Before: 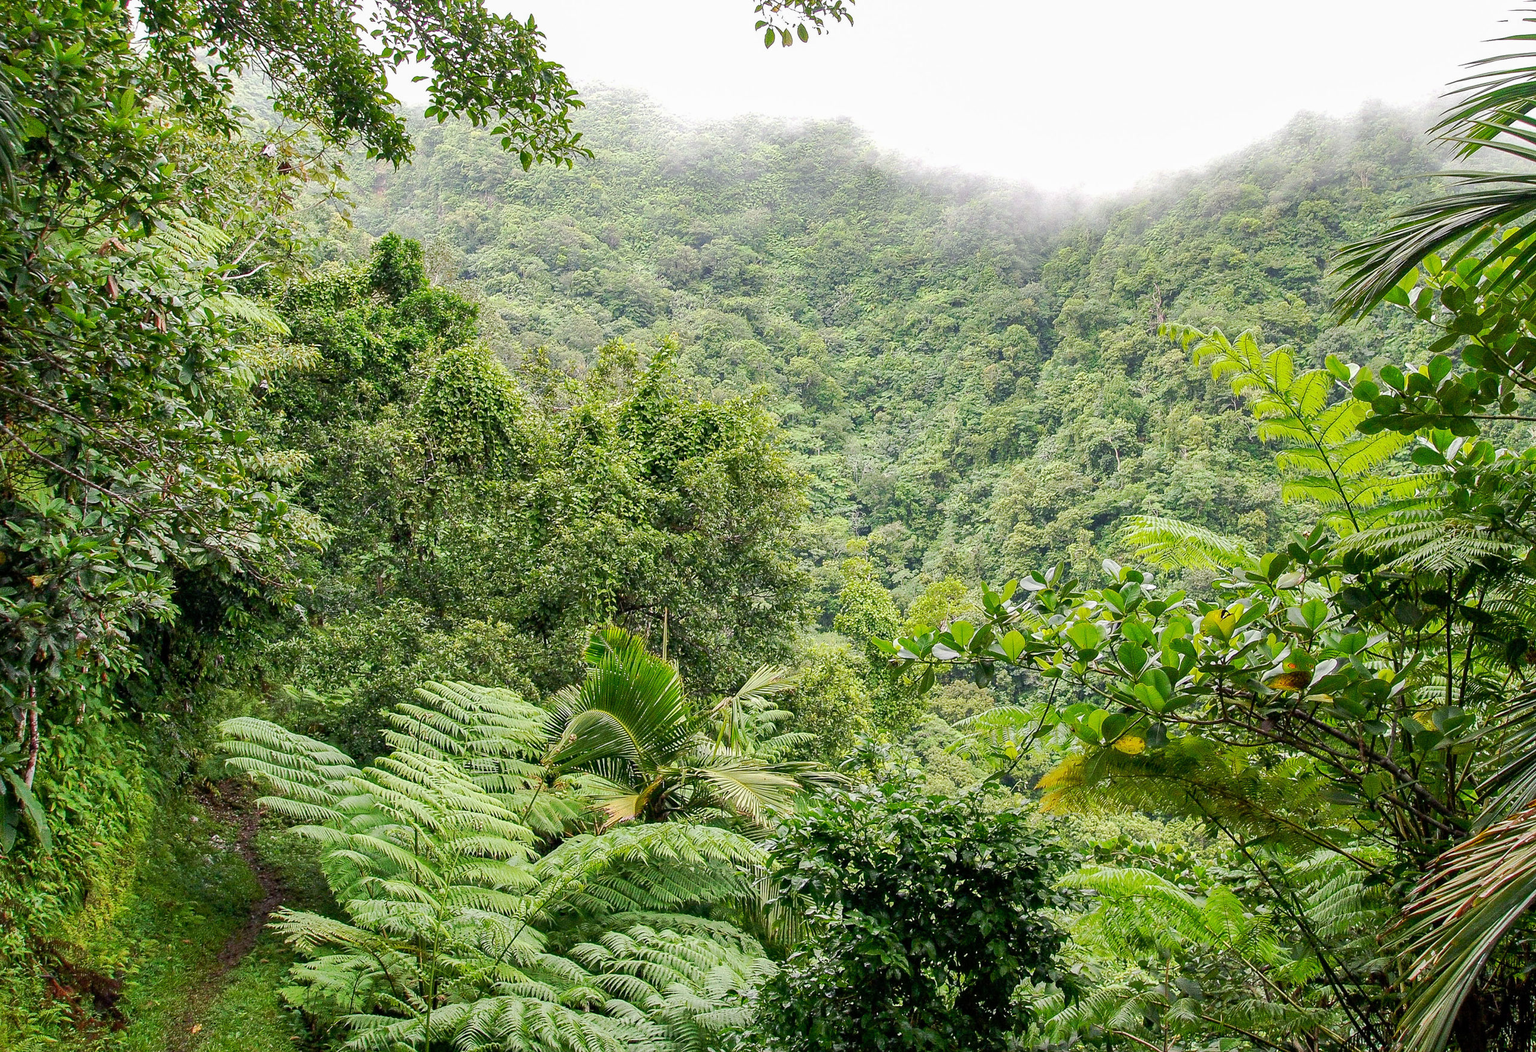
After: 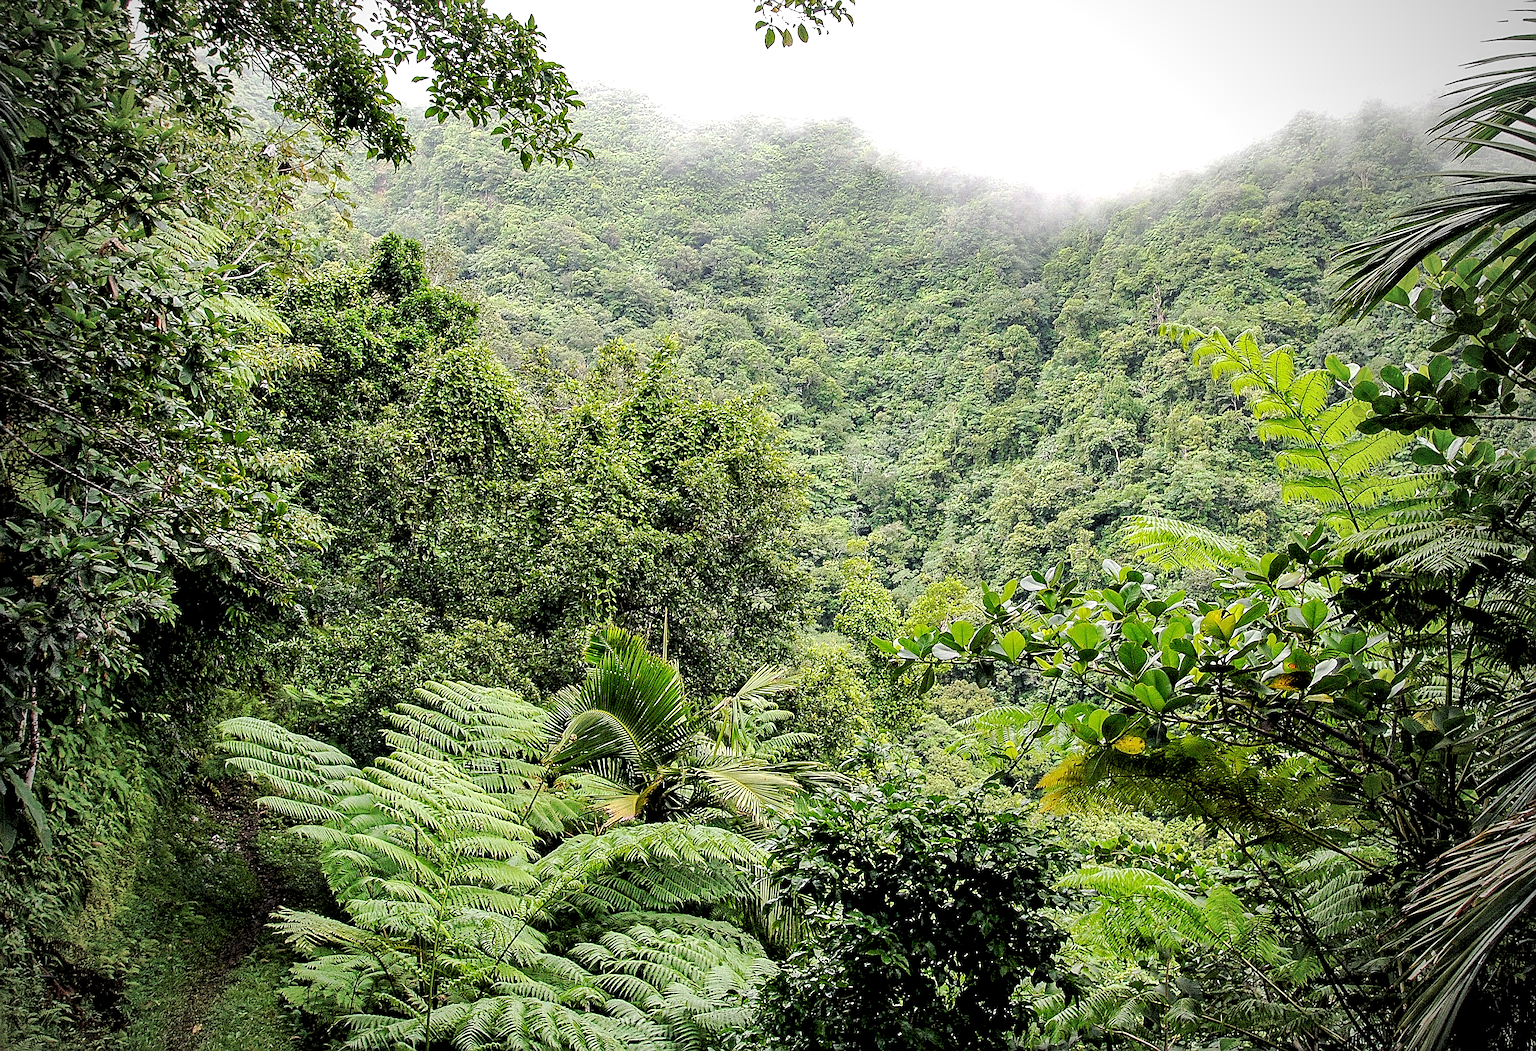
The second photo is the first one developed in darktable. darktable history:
vignetting: fall-off start 71.74%
sharpen: on, module defaults
rgb levels: levels [[0.034, 0.472, 0.904], [0, 0.5, 1], [0, 0.5, 1]]
